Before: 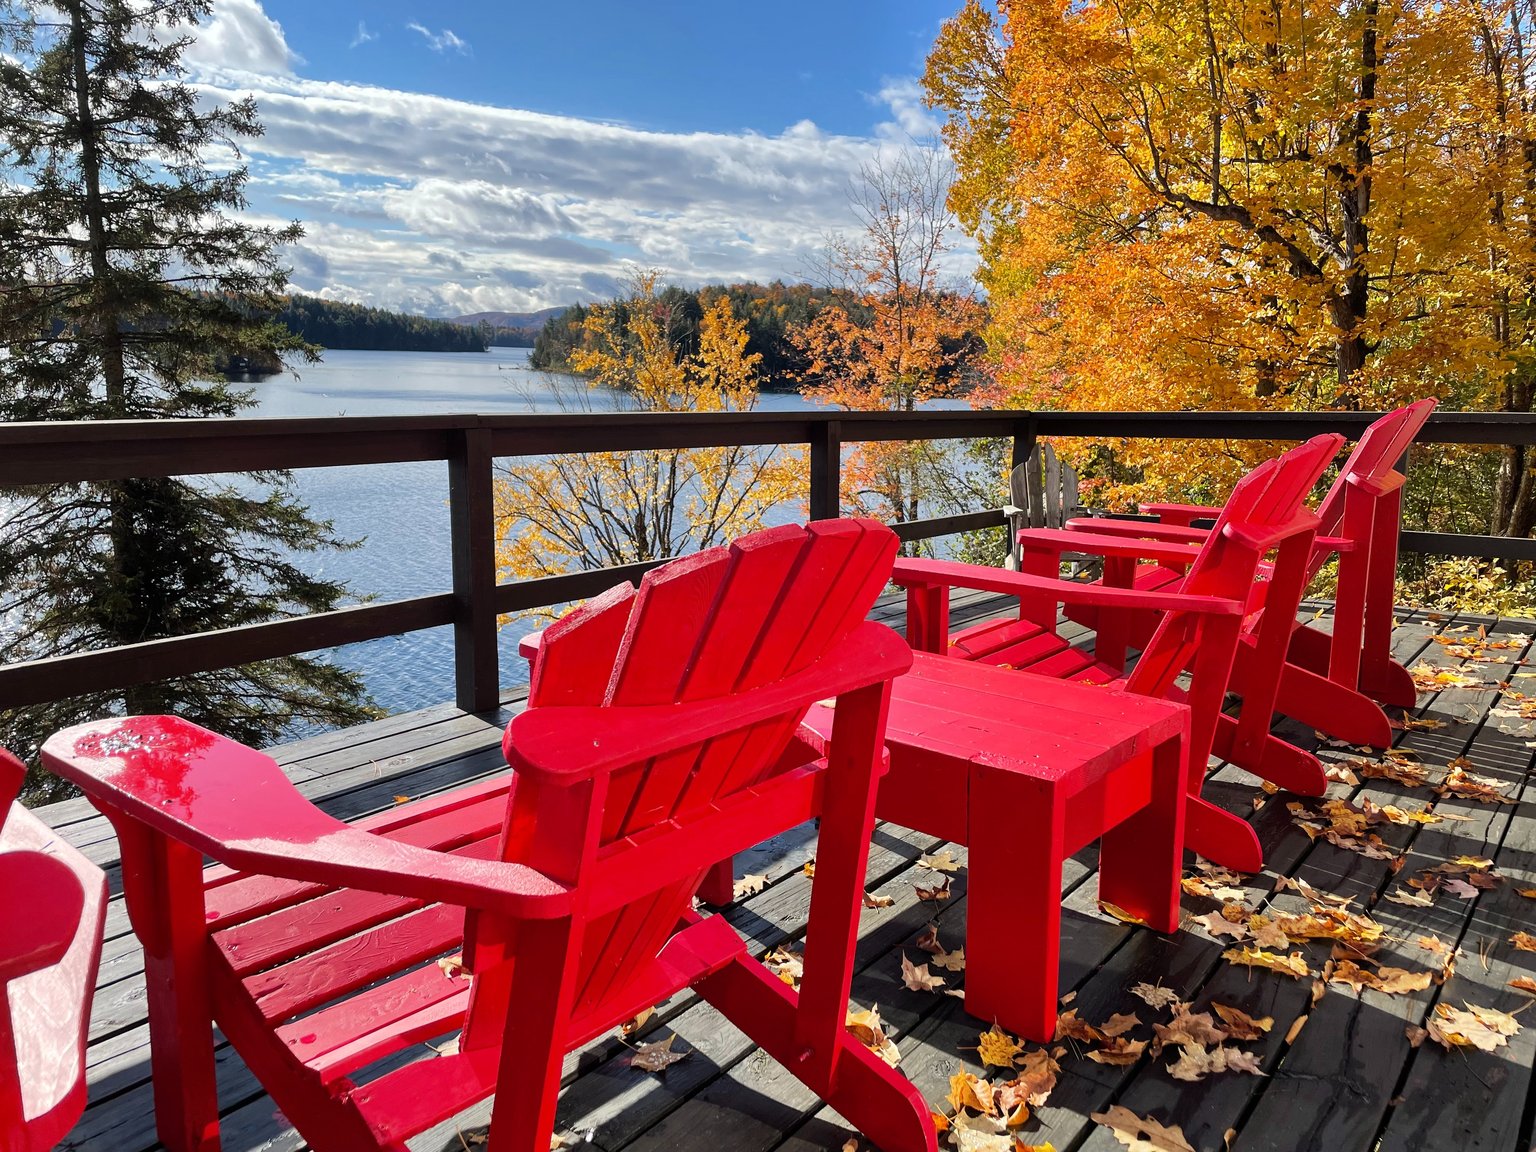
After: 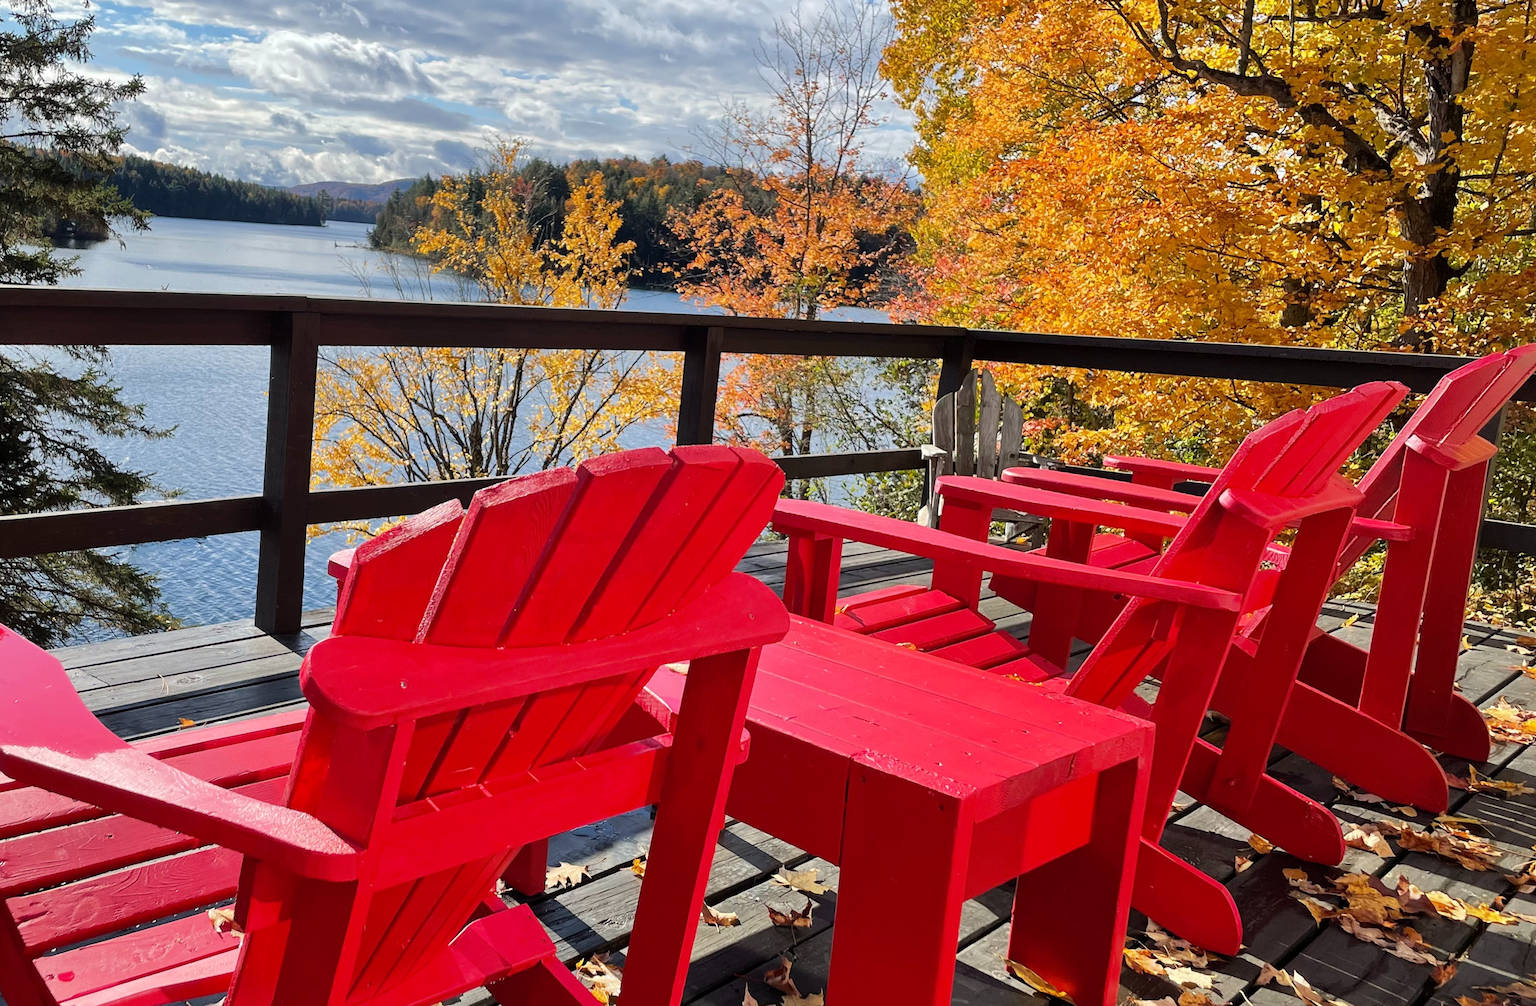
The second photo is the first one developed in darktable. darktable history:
rotate and perspective: rotation 1.69°, lens shift (vertical) -0.023, lens shift (horizontal) -0.291, crop left 0.025, crop right 0.988, crop top 0.092, crop bottom 0.842
crop and rotate: angle -3.27°, left 5.211%, top 5.211%, right 4.607%, bottom 4.607%
